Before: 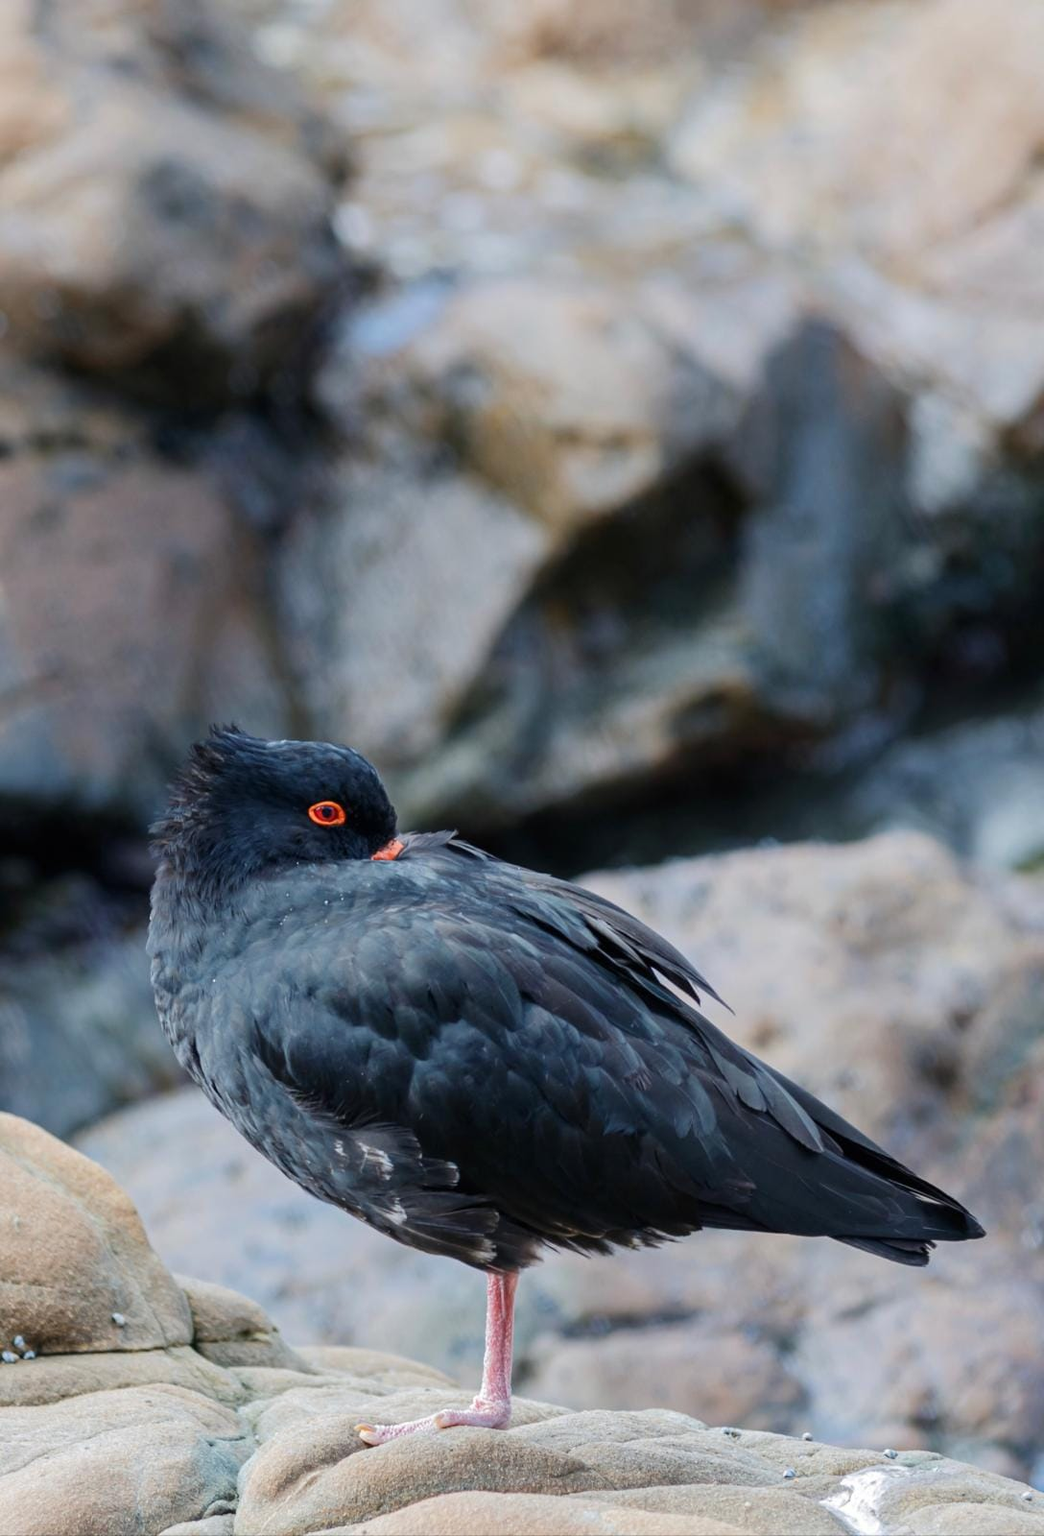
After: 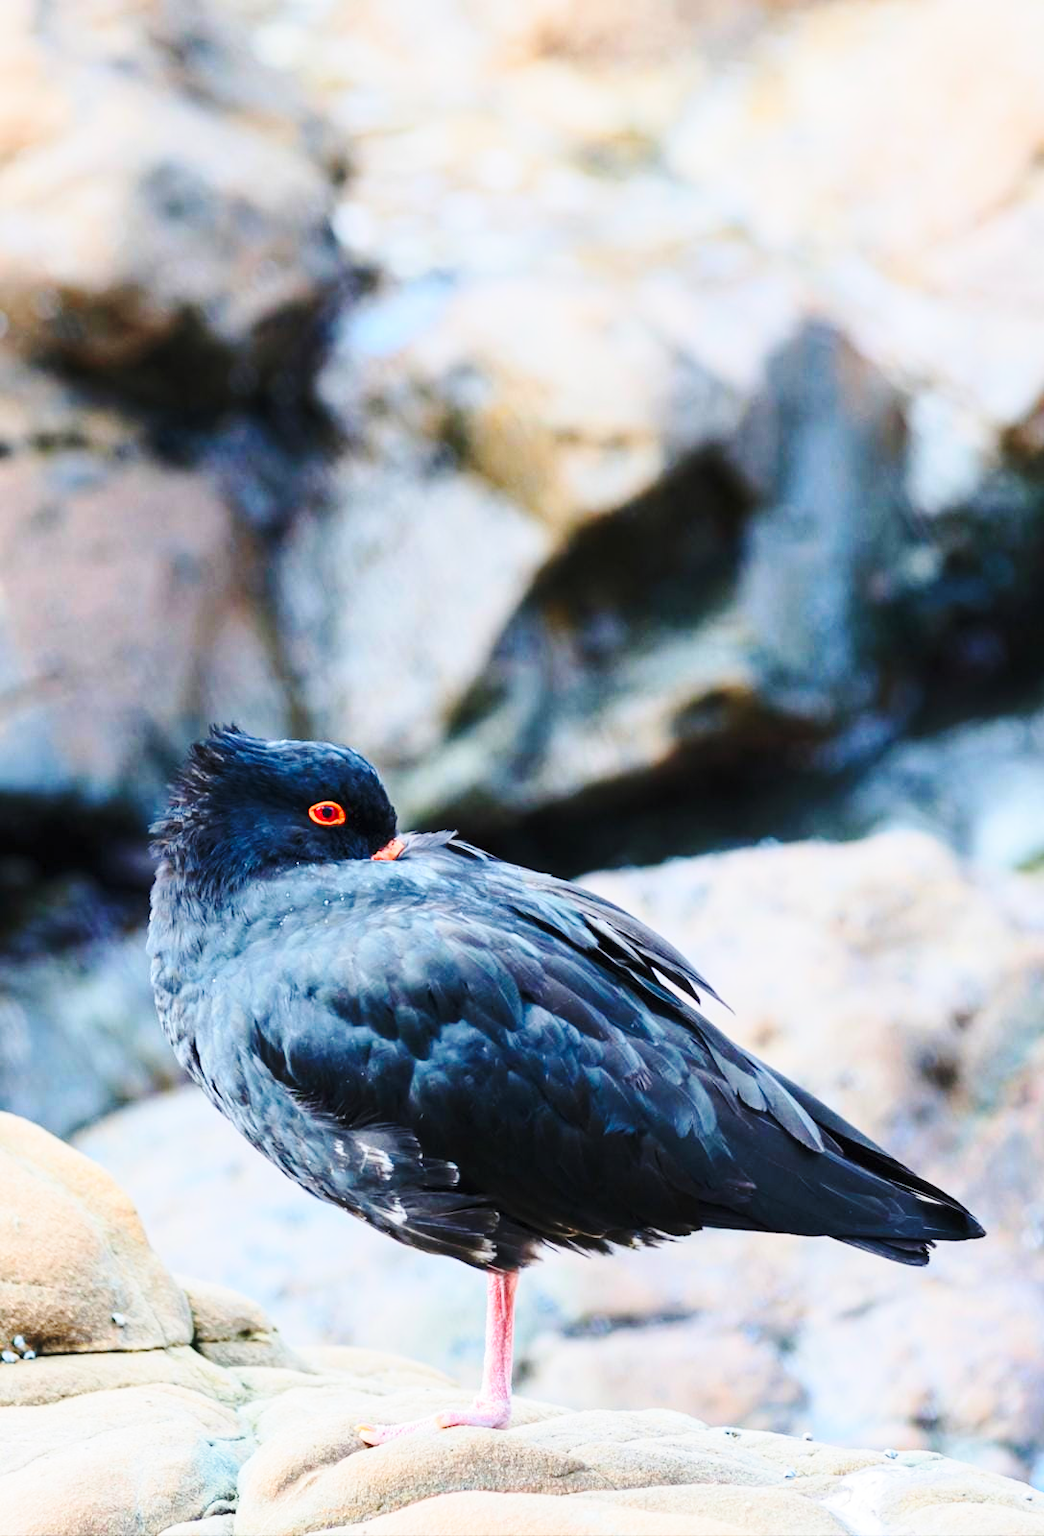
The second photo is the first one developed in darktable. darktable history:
contrast brightness saturation: contrast 0.196, brightness 0.155, saturation 0.228
base curve: curves: ch0 [(0, 0) (0.028, 0.03) (0.121, 0.232) (0.46, 0.748) (0.859, 0.968) (1, 1)], preserve colors none
